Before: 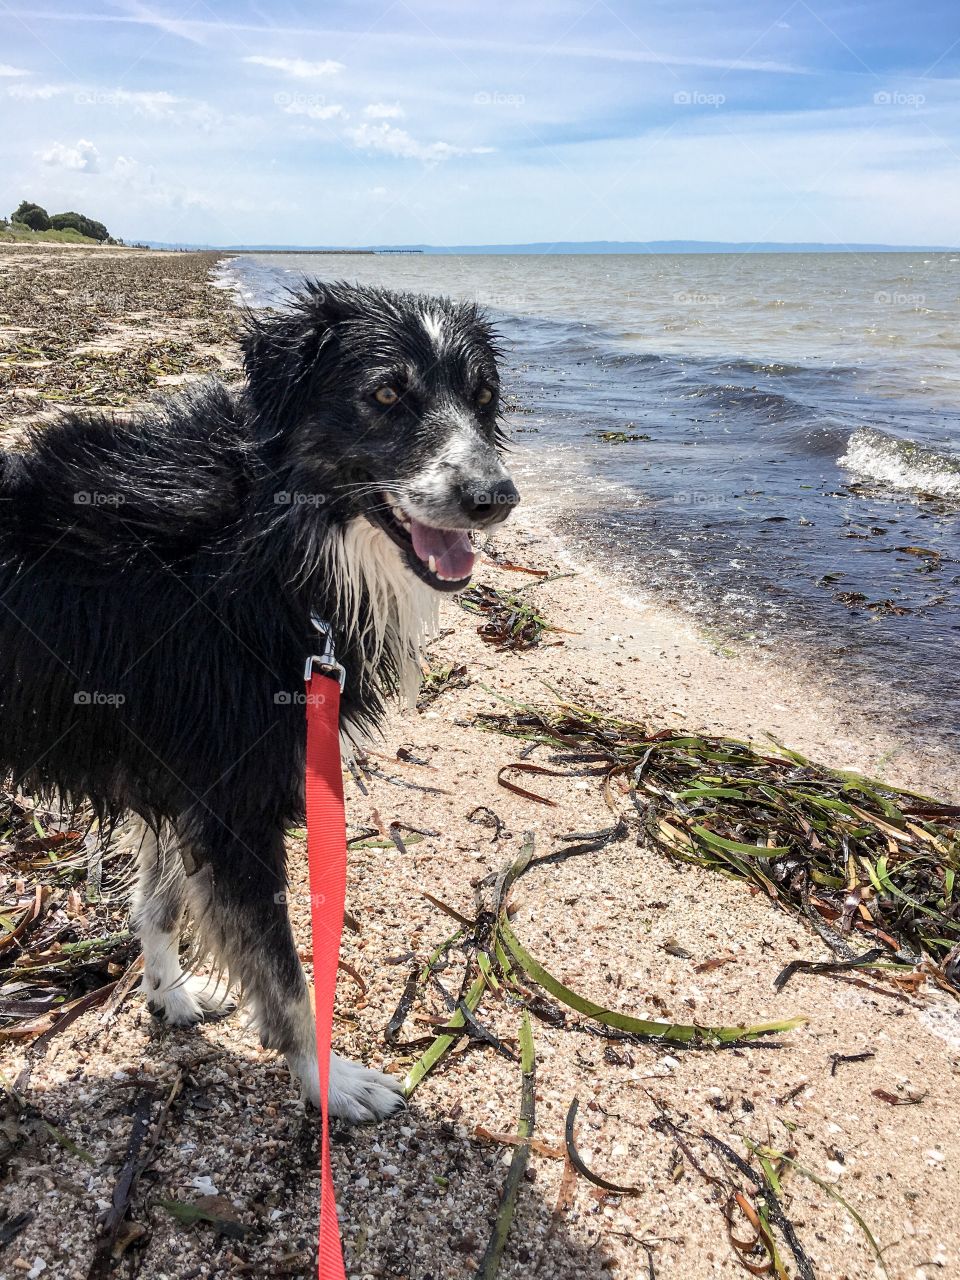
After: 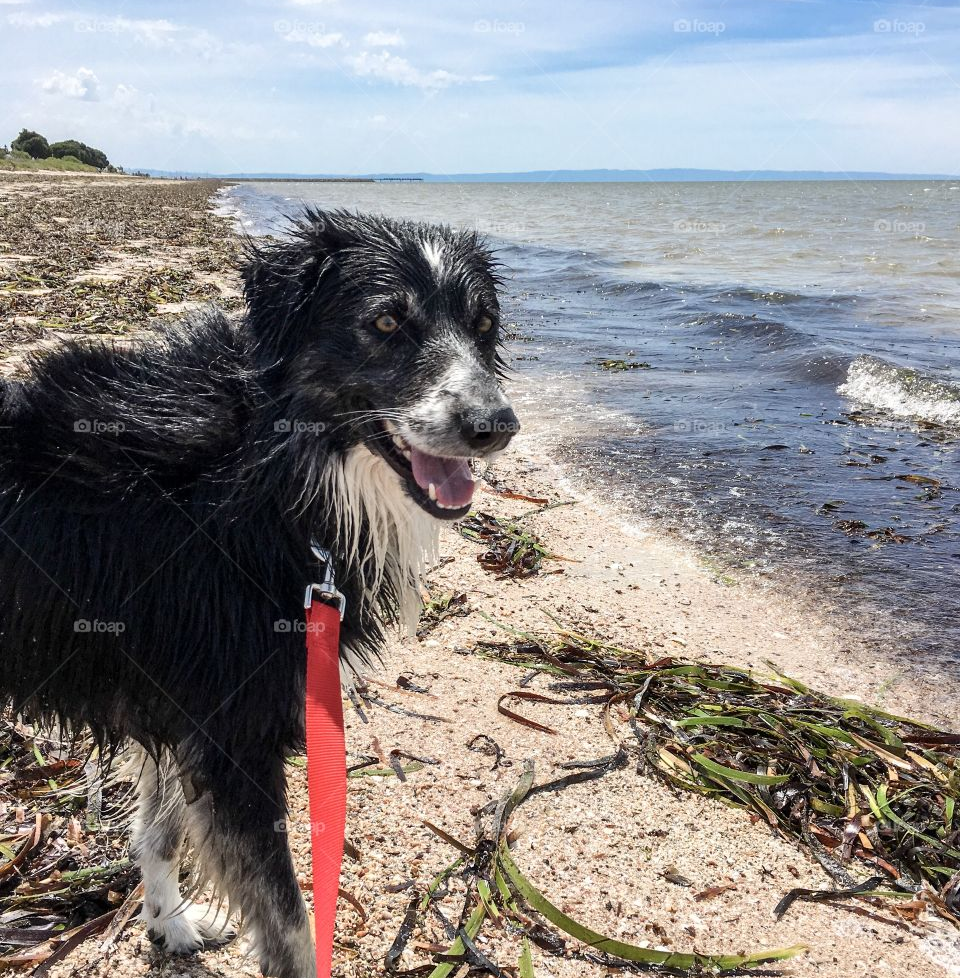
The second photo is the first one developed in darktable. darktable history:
crop: top 5.693%, bottom 17.892%
